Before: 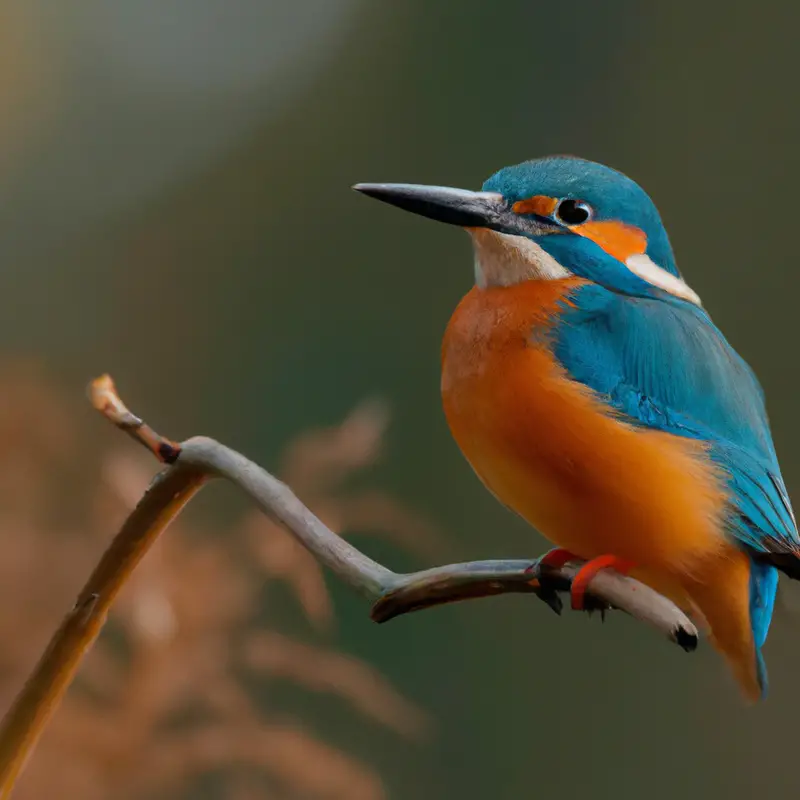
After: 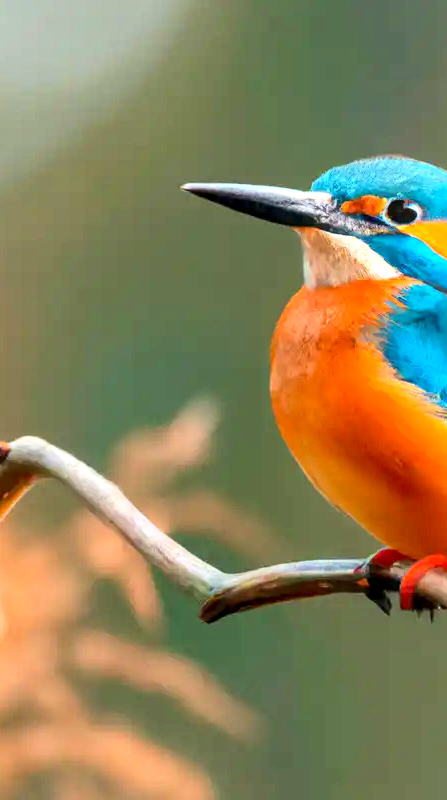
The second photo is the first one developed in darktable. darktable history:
crop: left 21.474%, right 22.587%
exposure: black level correction 0.001, exposure 1.398 EV, compensate exposure bias true, compensate highlight preservation false
contrast brightness saturation: contrast 0.204, brightness 0.157, saturation 0.221
local contrast: on, module defaults
shadows and highlights: radius 124.91, shadows 21.22, highlights -22.29, low approximation 0.01
